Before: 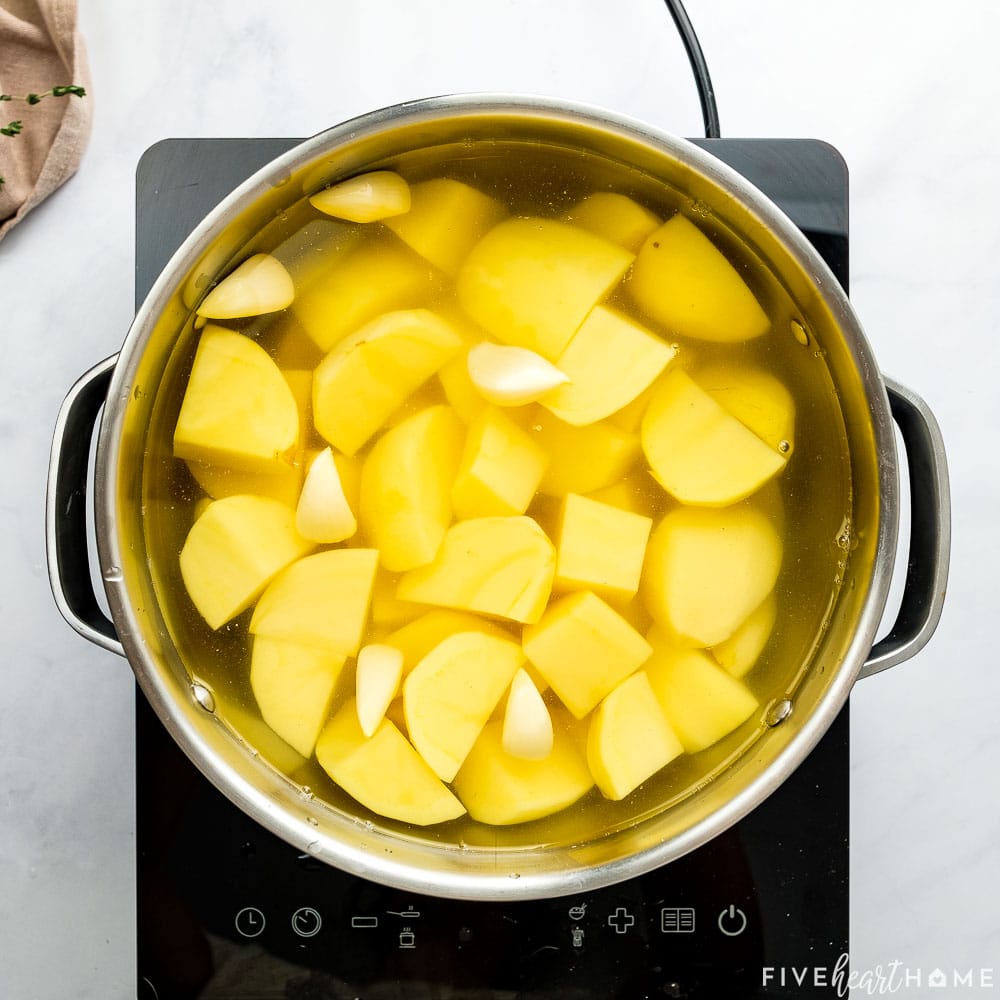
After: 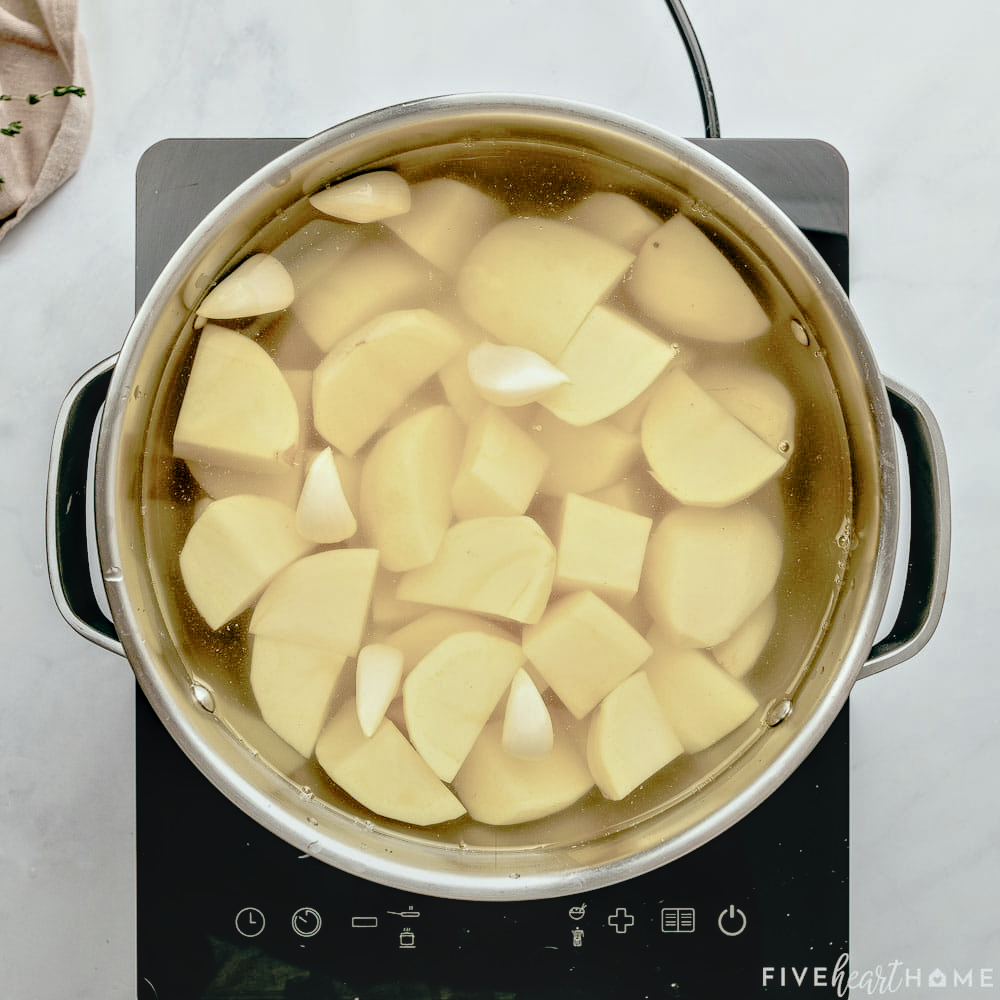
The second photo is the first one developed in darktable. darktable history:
local contrast: detail 130%
color balance: lift [1, 0.994, 1.002, 1.006], gamma [0.957, 1.081, 1.016, 0.919], gain [0.97, 0.972, 1.01, 1.028], input saturation 91.06%, output saturation 79.8%
tone curve: curves: ch0 [(0, 0) (0.003, 0.019) (0.011, 0.019) (0.025, 0.023) (0.044, 0.032) (0.069, 0.046) (0.1, 0.073) (0.136, 0.129) (0.177, 0.207) (0.224, 0.295) (0.277, 0.394) (0.335, 0.48) (0.399, 0.524) (0.468, 0.575) (0.543, 0.628) (0.623, 0.684) (0.709, 0.739) (0.801, 0.808) (0.898, 0.9) (1, 1)], preserve colors none
tone equalizer: -8 EV -0.002 EV, -7 EV 0.005 EV, -6 EV -0.009 EV, -5 EV 0.011 EV, -4 EV -0.012 EV, -3 EV 0.007 EV, -2 EV -0.062 EV, -1 EV -0.293 EV, +0 EV -0.582 EV, smoothing diameter 2%, edges refinement/feathering 20, mask exposure compensation -1.57 EV, filter diffusion 5
